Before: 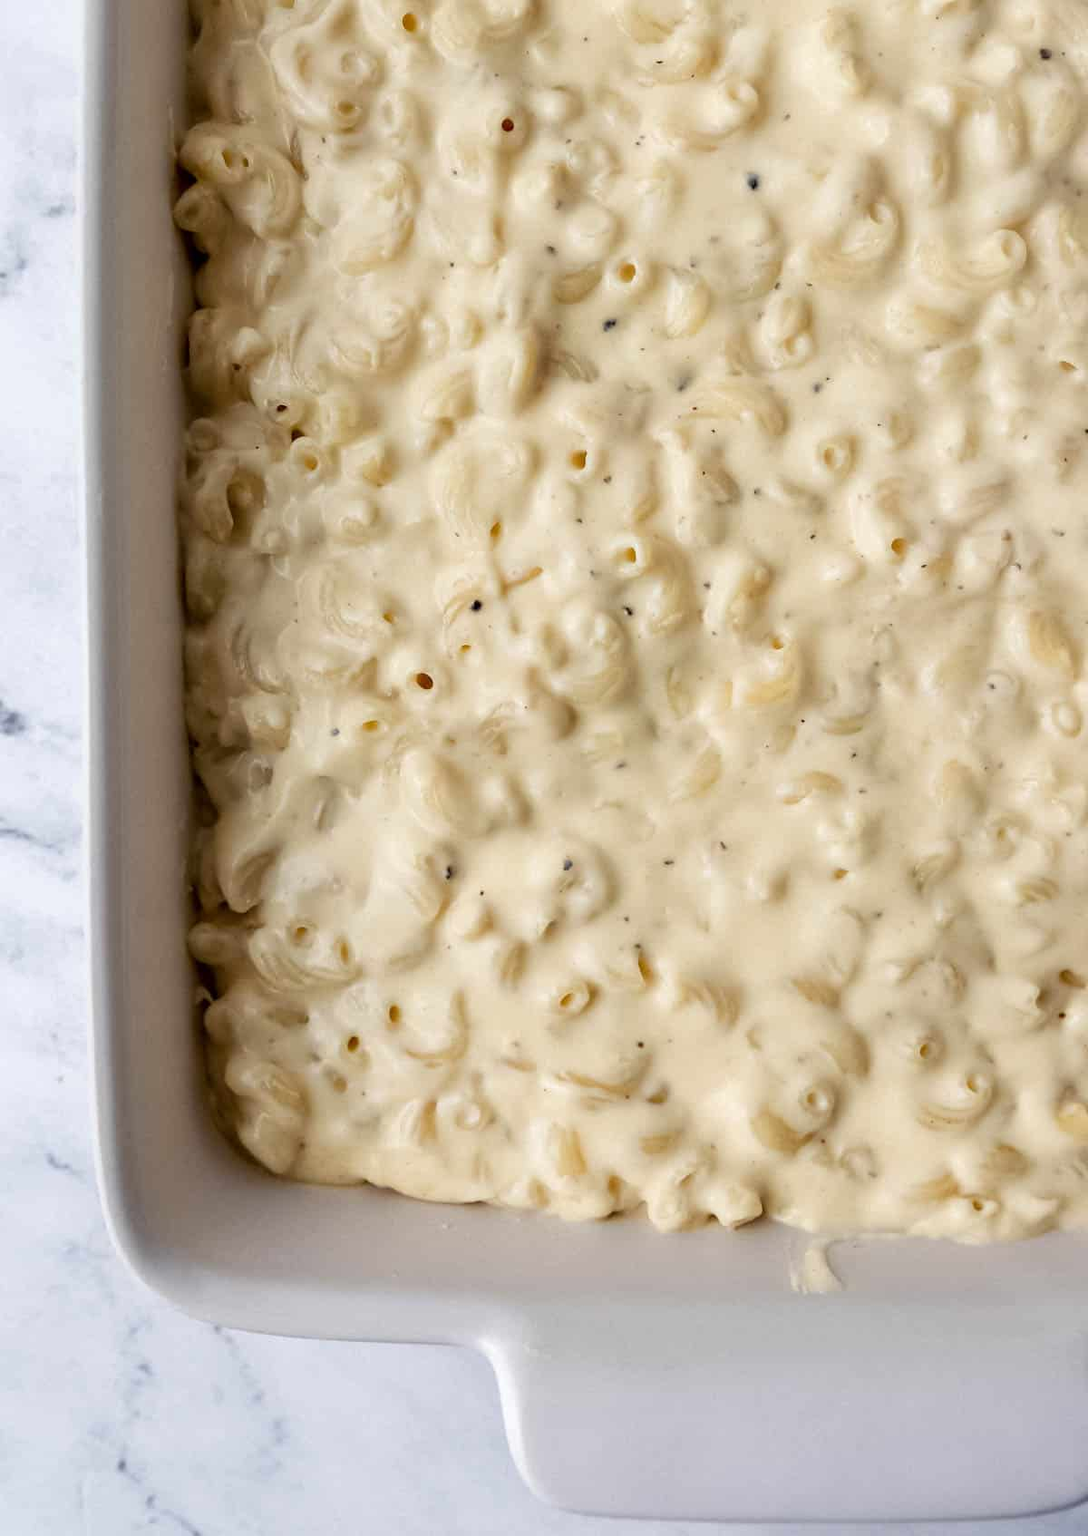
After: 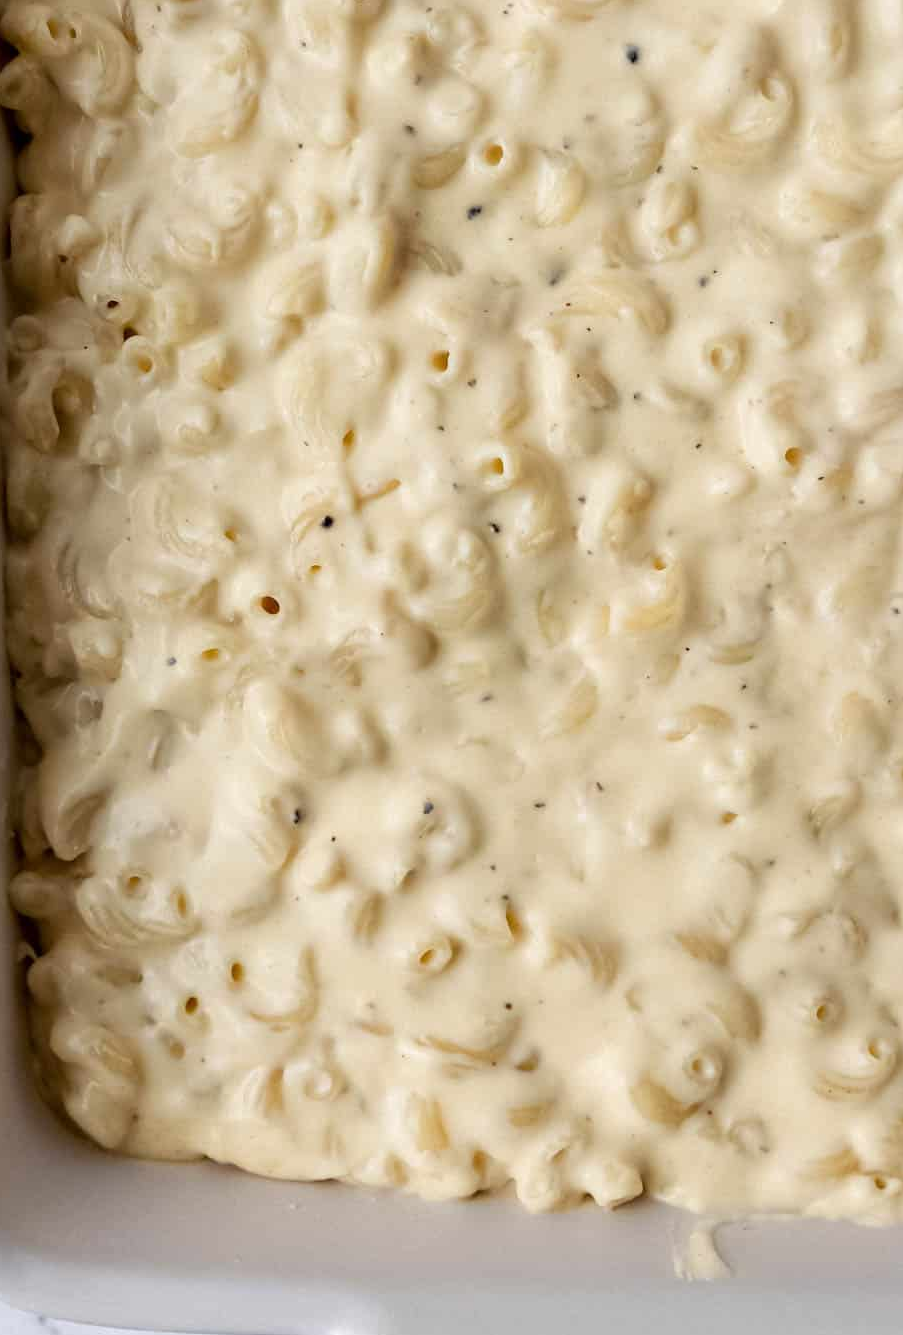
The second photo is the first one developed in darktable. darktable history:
crop: left 16.579%, top 8.639%, right 8.148%, bottom 12.519%
